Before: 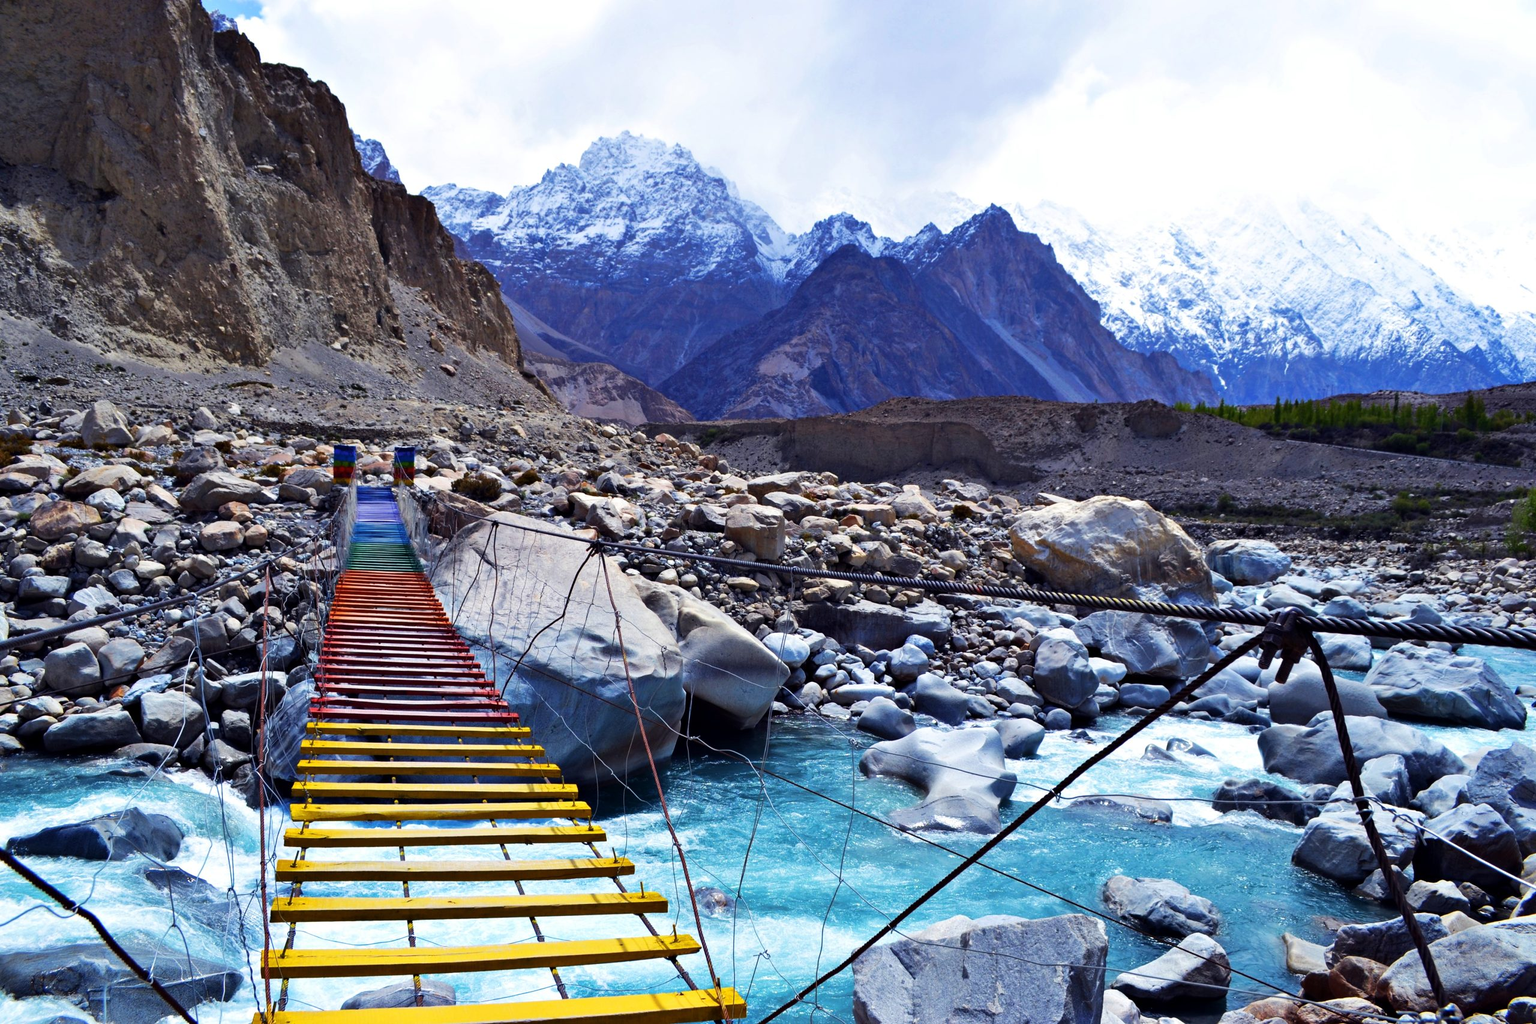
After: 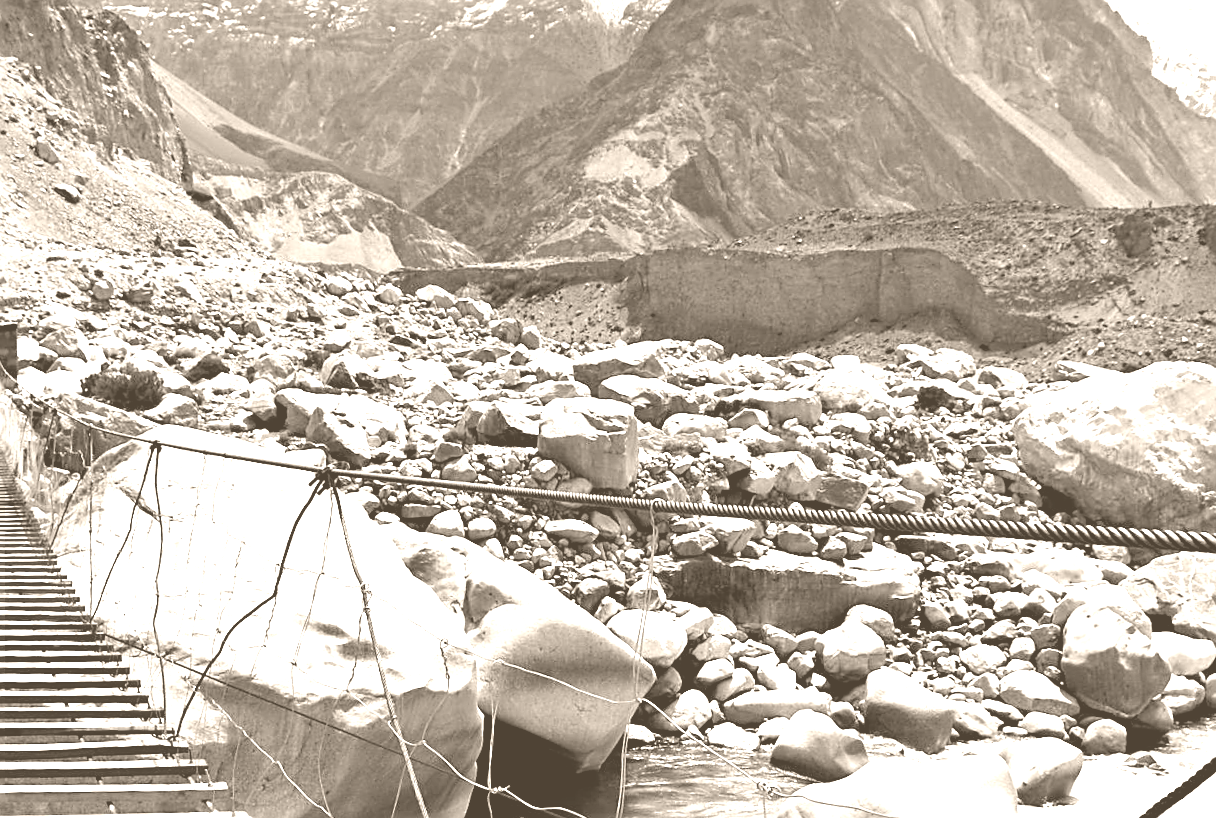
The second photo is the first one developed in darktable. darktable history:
colorize: hue 34.49°, saturation 35.33%, source mix 100%, version 1
color balance rgb: perceptual saturation grading › global saturation 20%, perceptual saturation grading › highlights -25%, perceptual saturation grading › shadows 25%
crop: left 25%, top 25%, right 25%, bottom 25%
rotate and perspective: rotation -2.12°, lens shift (vertical) 0.009, lens shift (horizontal) -0.008, automatic cropping original format, crop left 0.036, crop right 0.964, crop top 0.05, crop bottom 0.959
exposure: black level correction 0.001, exposure 1 EV, compensate highlight preservation false
fill light: on, module defaults
sharpen: on, module defaults
